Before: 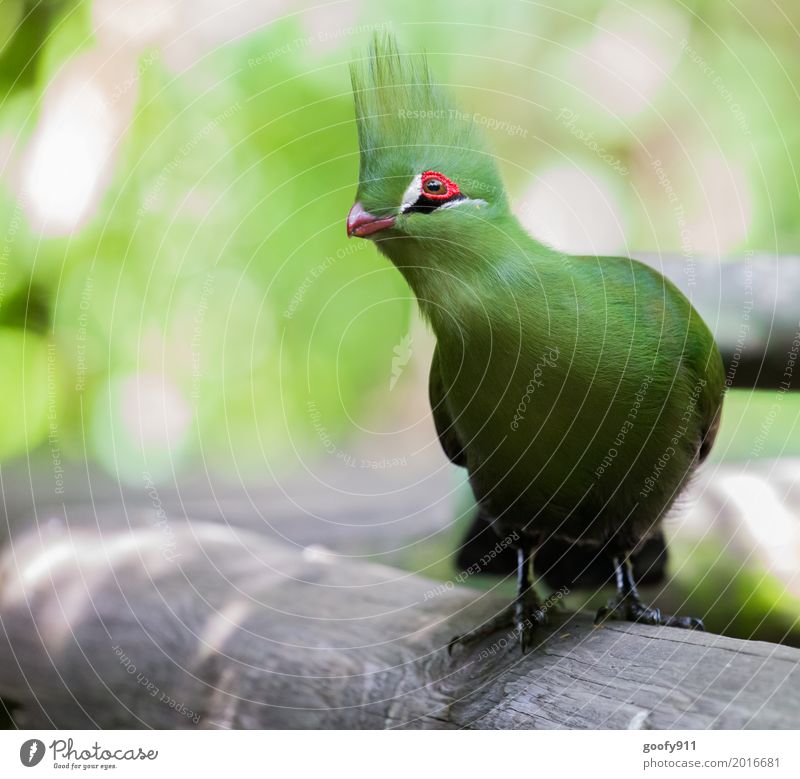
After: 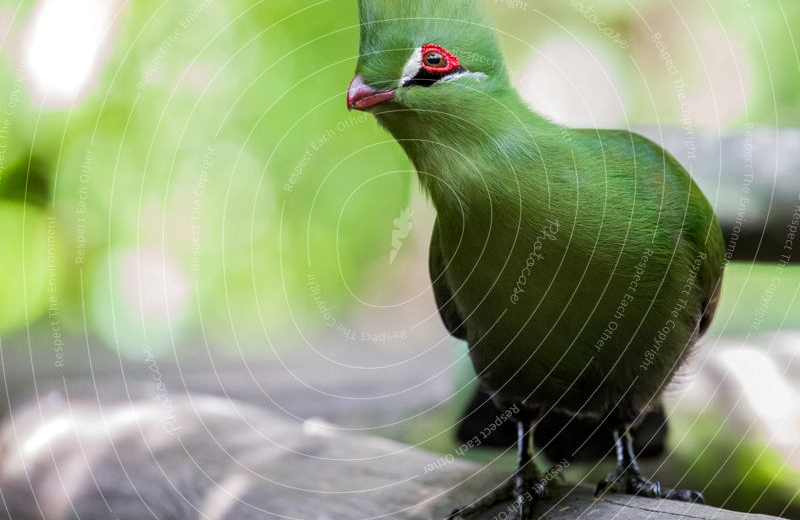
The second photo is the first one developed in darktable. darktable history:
local contrast: on, module defaults
crop: top 16.385%, bottom 16.734%
